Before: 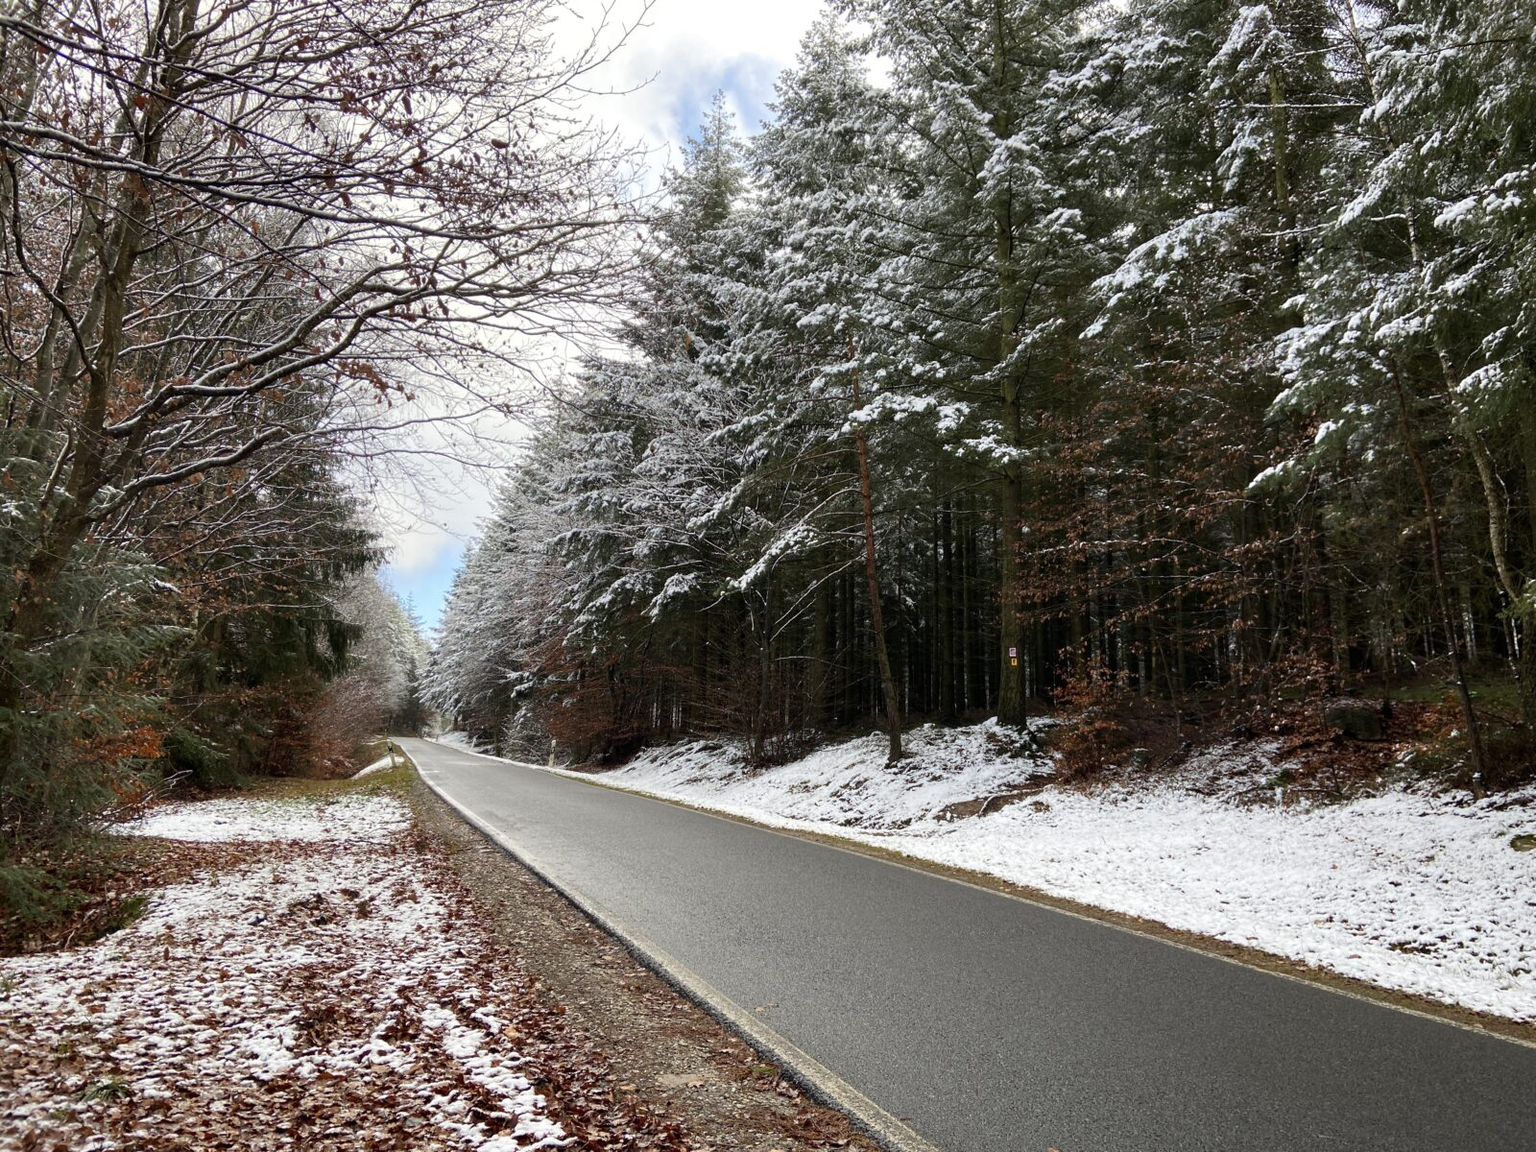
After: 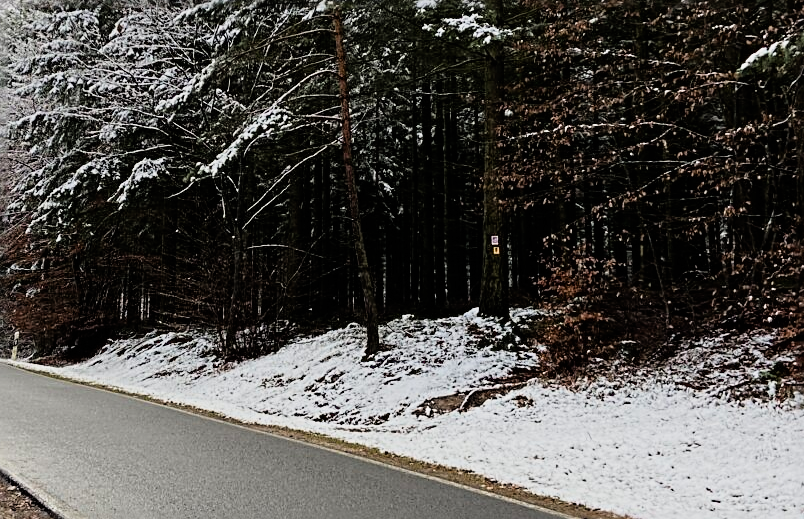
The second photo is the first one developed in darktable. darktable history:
filmic rgb: black relative exposure -7.75 EV, white relative exposure 4.4 EV, threshold 3 EV, hardness 3.76, latitude 50%, contrast 1.1, color science v5 (2021), contrast in shadows safe, contrast in highlights safe, enable highlight reconstruction true
crop: left 35.03%, top 36.625%, right 14.663%, bottom 20.057%
sharpen: radius 3.025, amount 0.757
